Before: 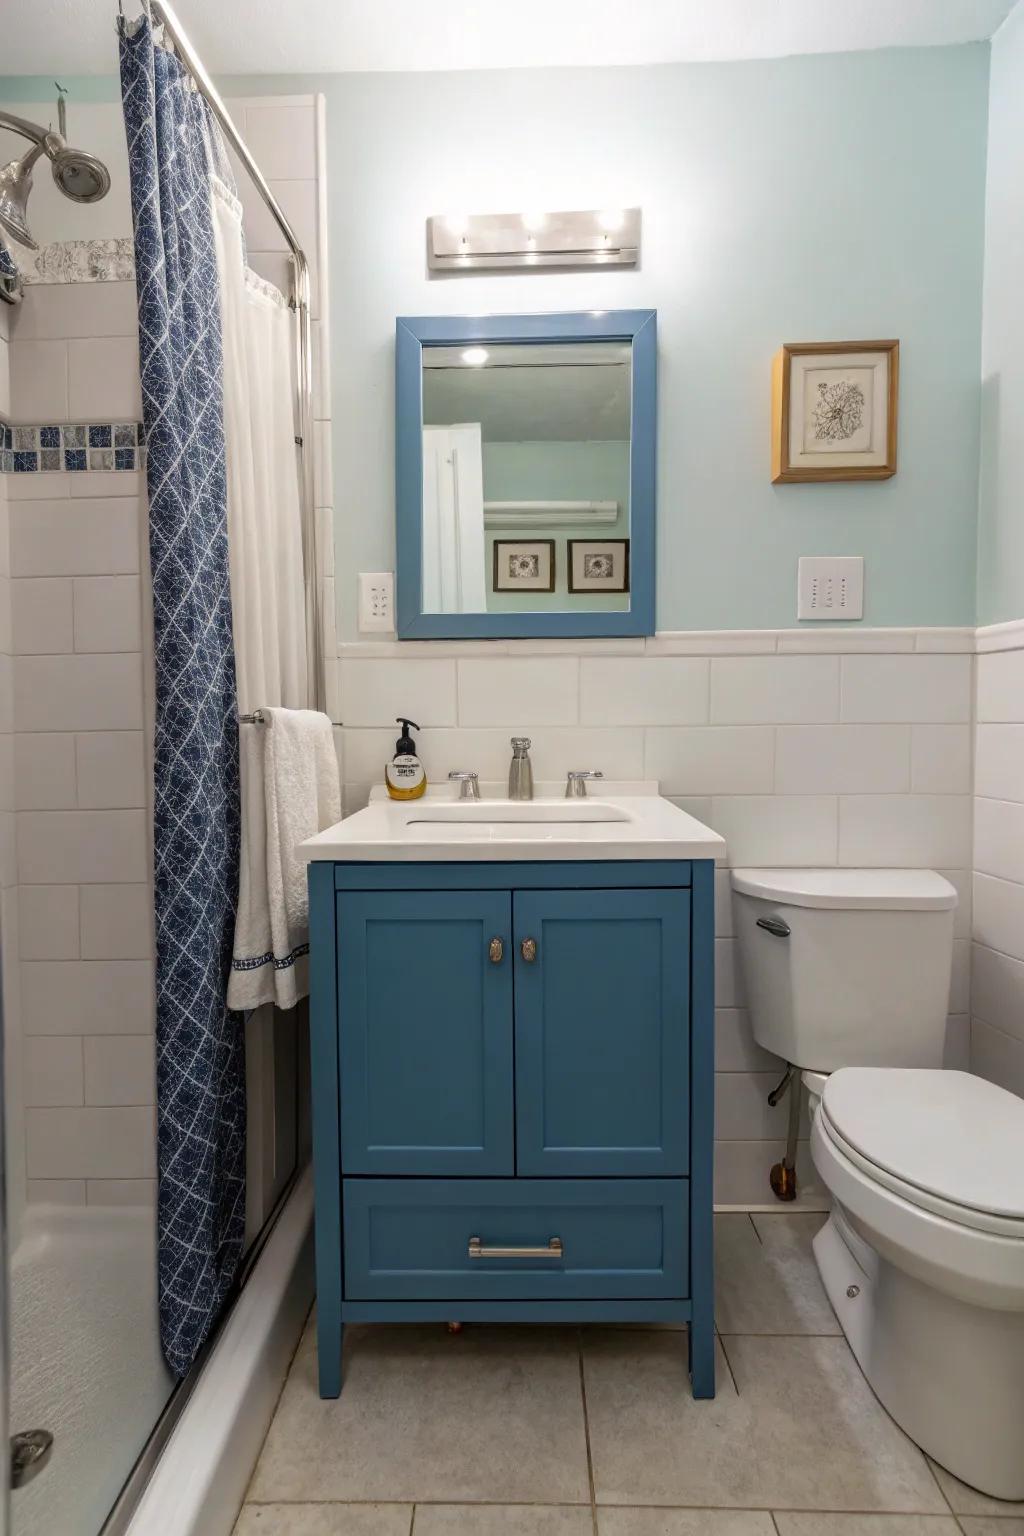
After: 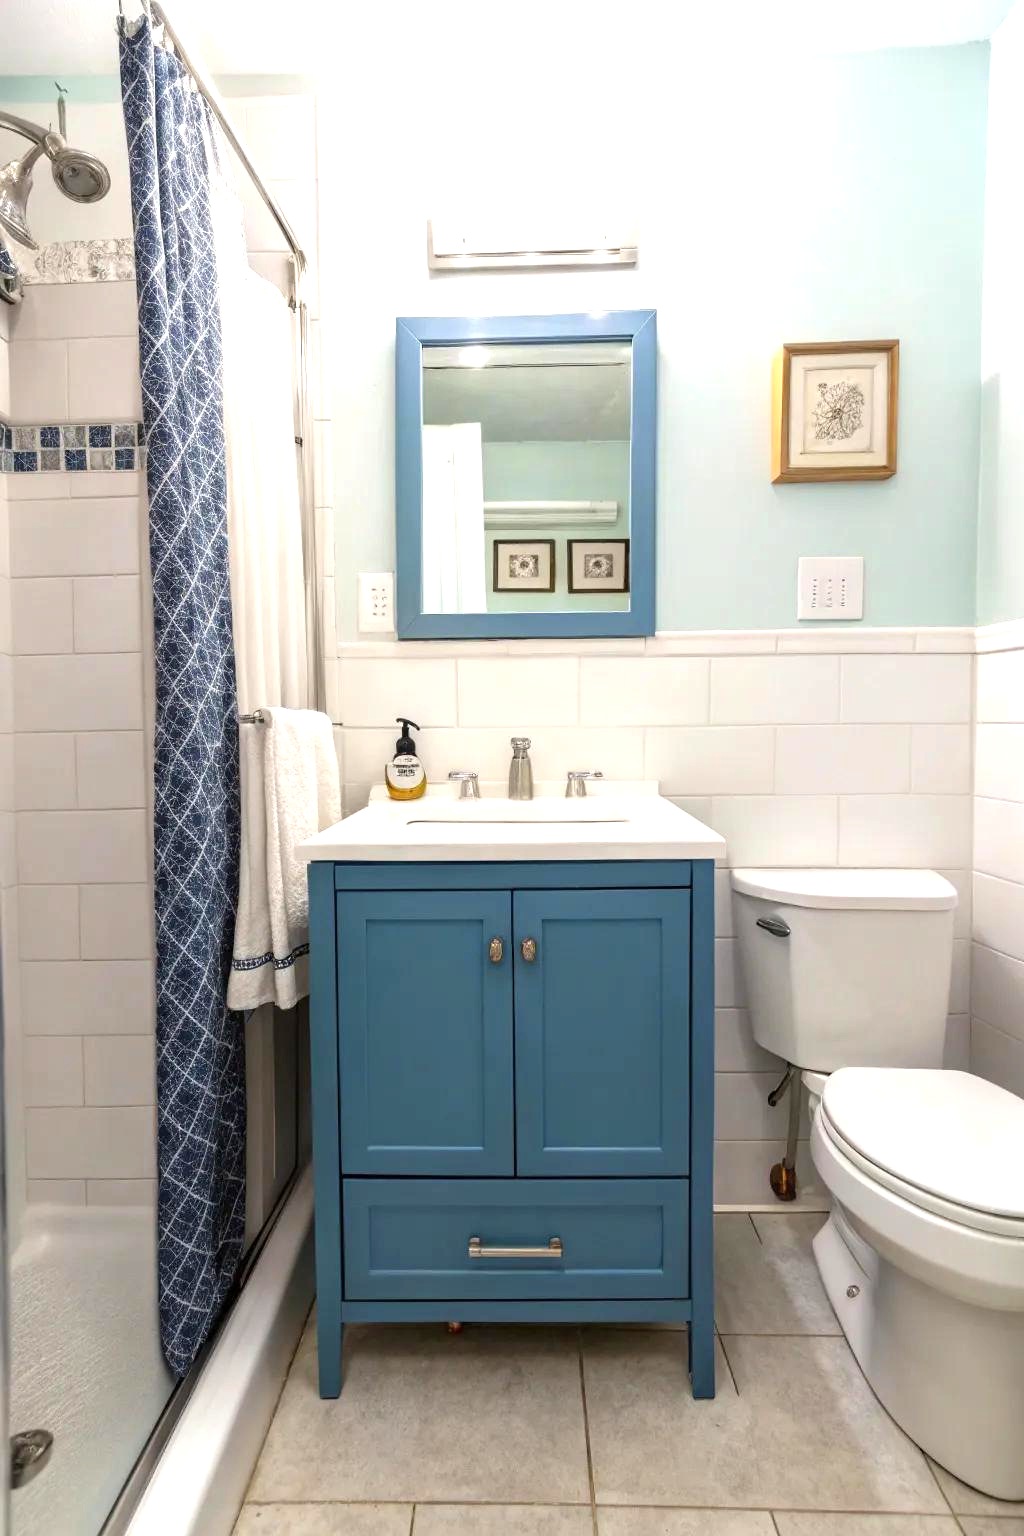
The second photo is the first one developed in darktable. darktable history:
exposure: black level correction 0, exposure 0.931 EV, compensate exposure bias true, compensate highlight preservation false
